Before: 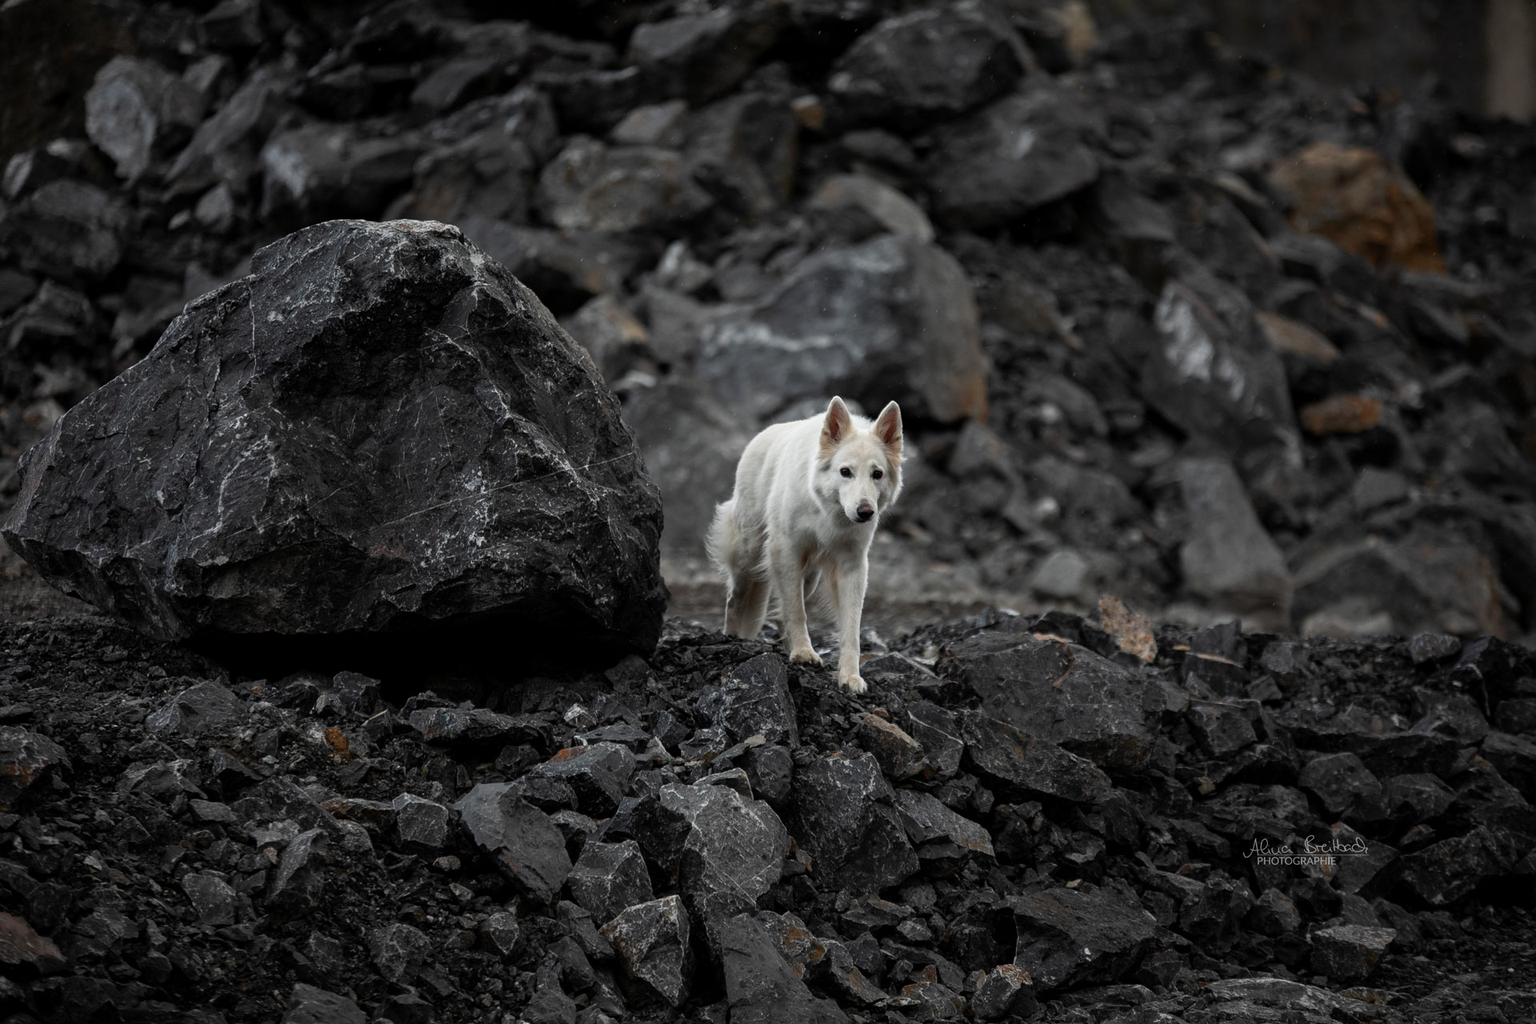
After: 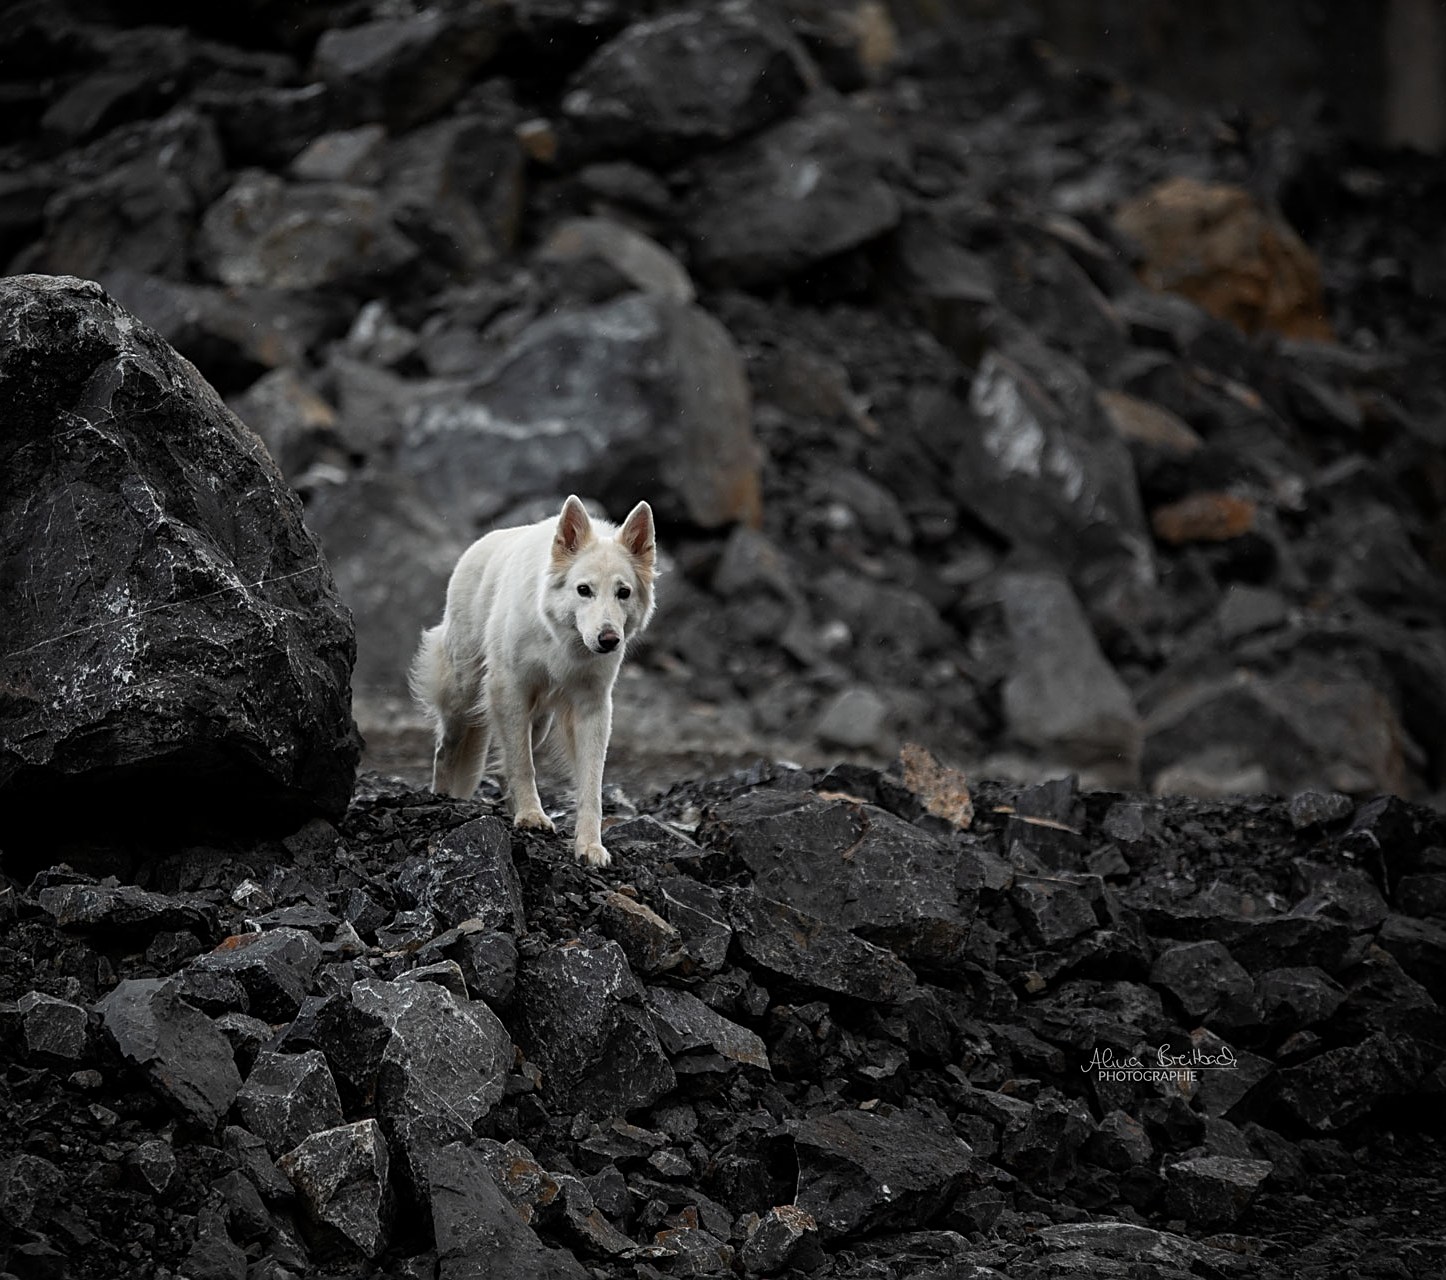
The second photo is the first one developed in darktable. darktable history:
vignetting: fall-off start 88.24%, fall-off radius 24.46%
sharpen: on, module defaults
crop and rotate: left 24.687%
